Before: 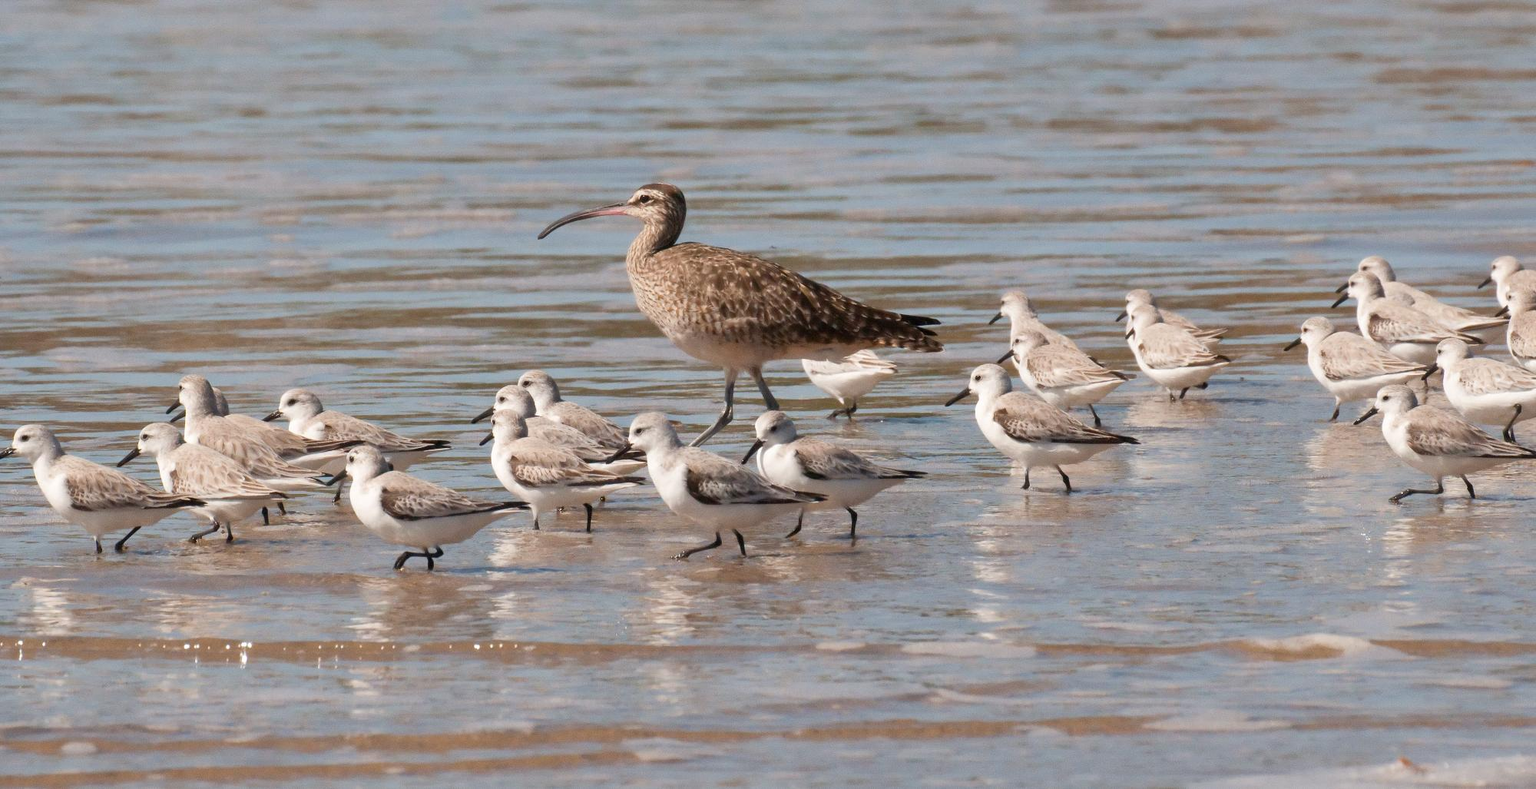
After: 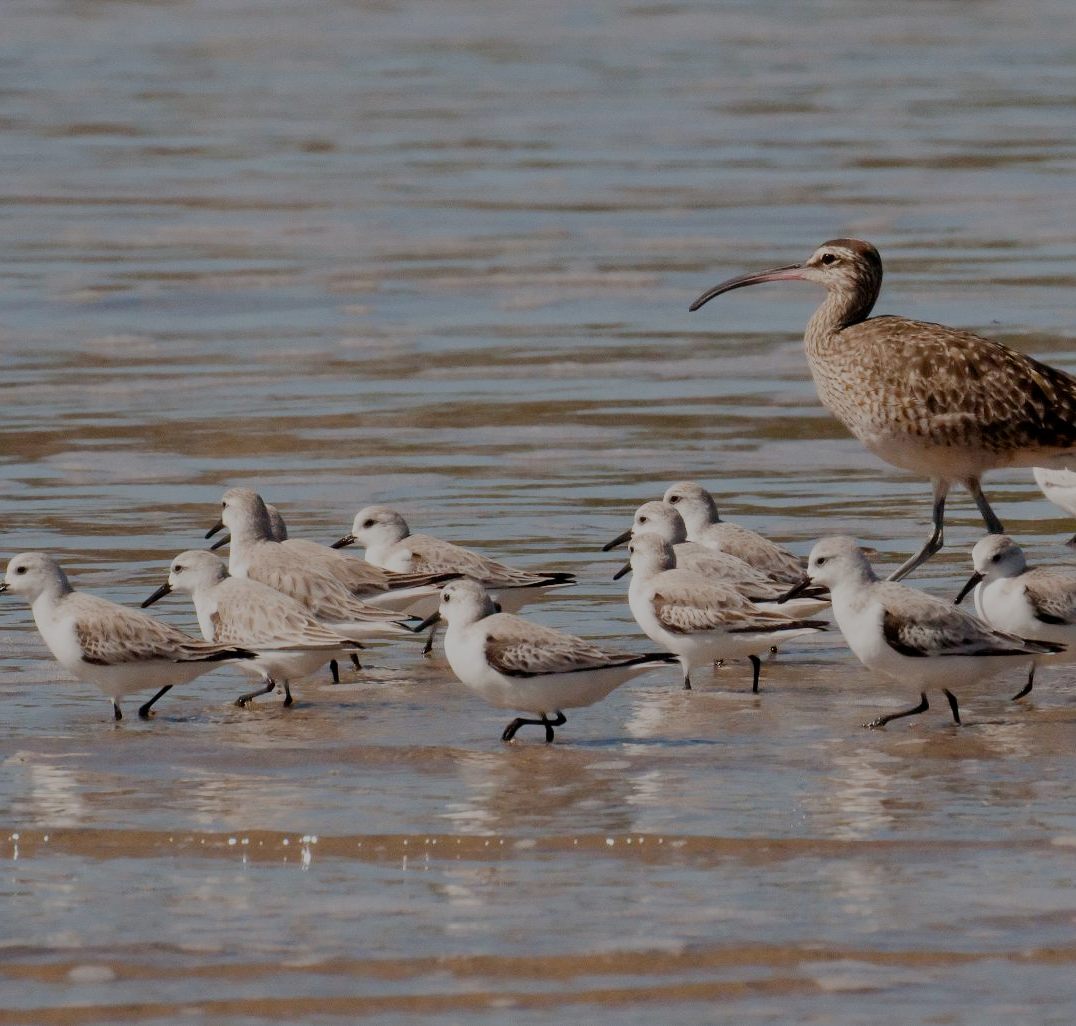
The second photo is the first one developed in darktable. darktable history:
filmic rgb: middle gray luminance 30%, black relative exposure -9 EV, white relative exposure 7 EV, threshold 6 EV, target black luminance 0%, hardness 2.94, latitude 2.04%, contrast 0.963, highlights saturation mix 5%, shadows ↔ highlights balance 12.16%, add noise in highlights 0, preserve chrominance no, color science v3 (2019), use custom middle-gray values true, iterations of high-quality reconstruction 0, contrast in highlights soft, enable highlight reconstruction true
crop: left 0.587%, right 45.588%, bottom 0.086%
